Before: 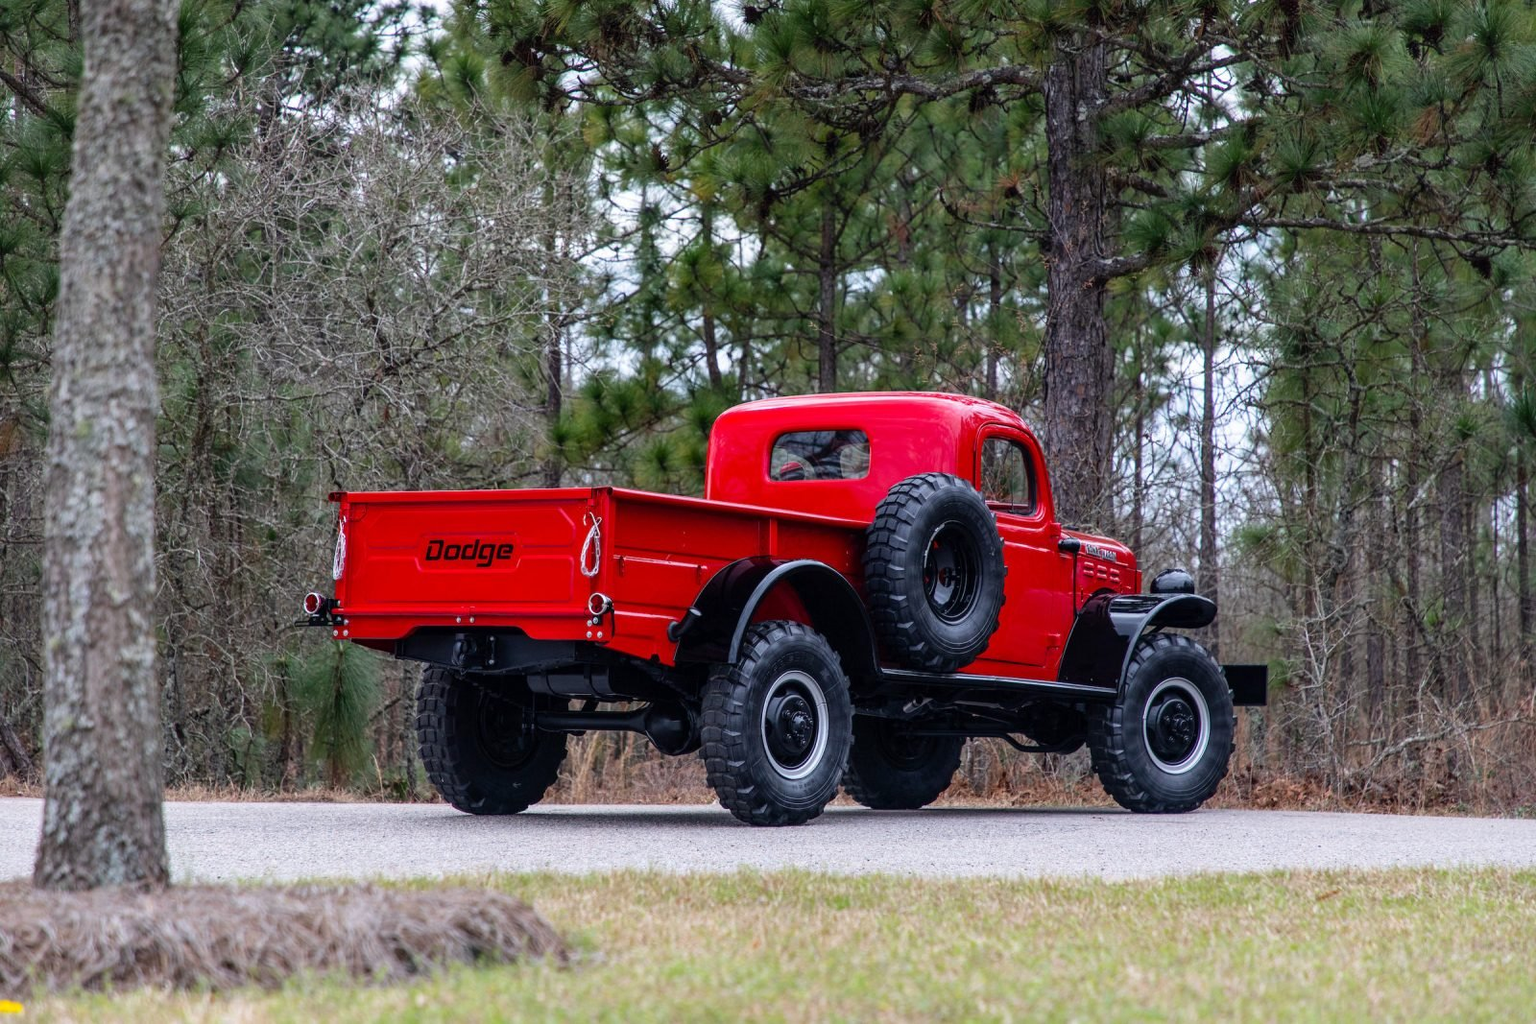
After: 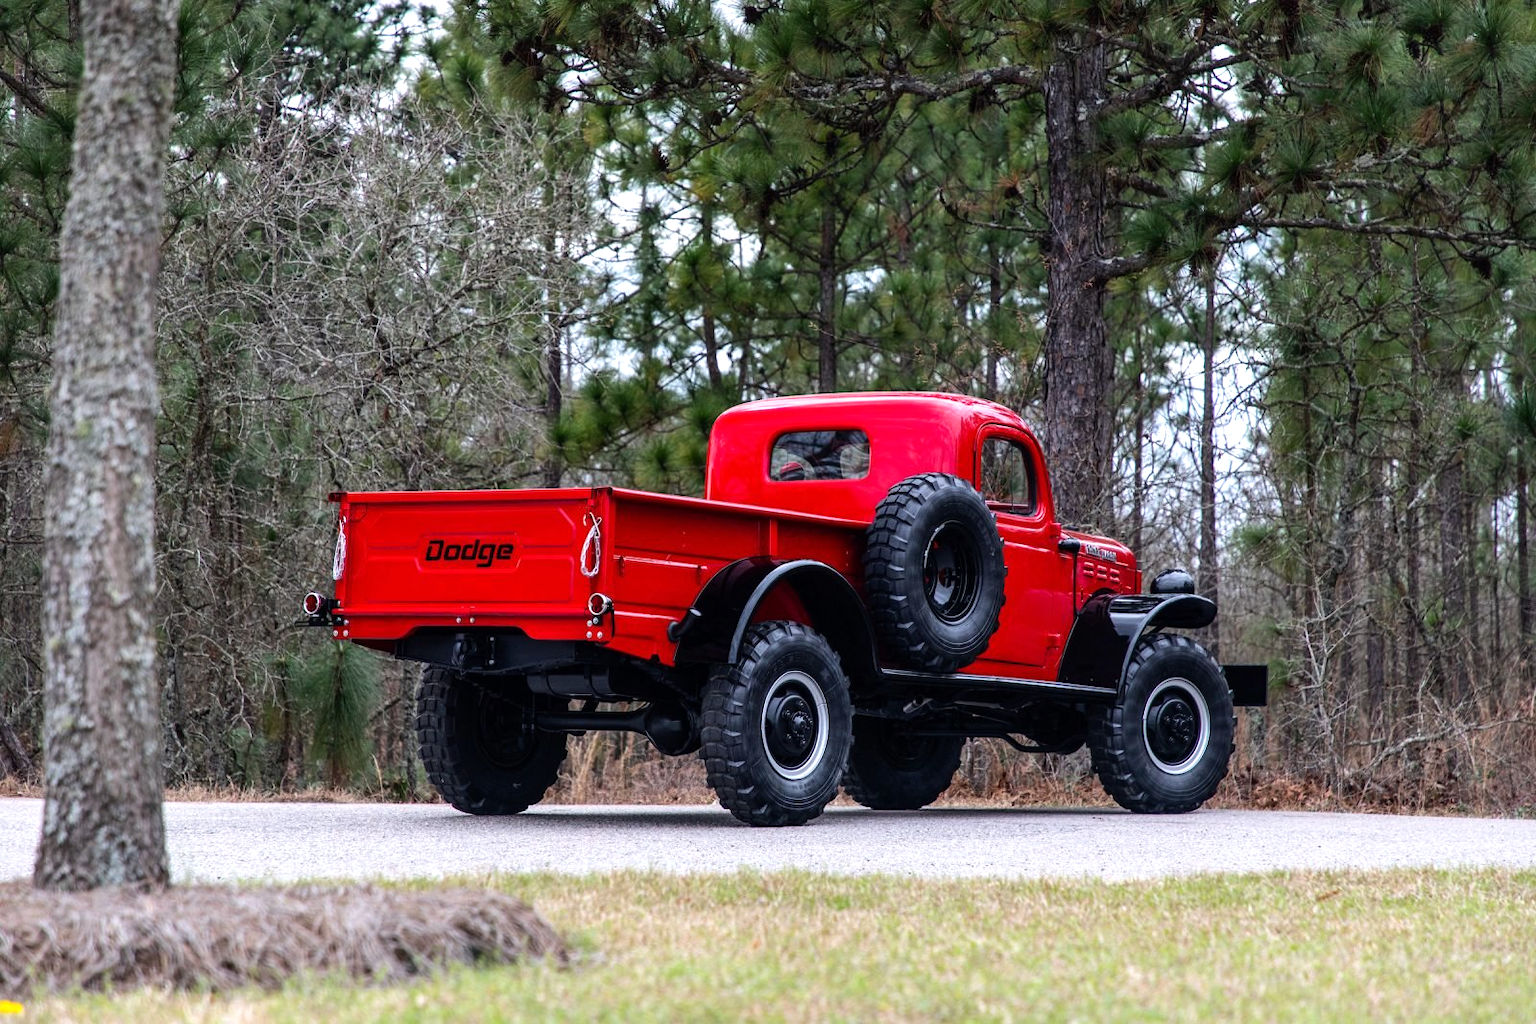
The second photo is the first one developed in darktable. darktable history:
tone equalizer: -8 EV -0.417 EV, -7 EV -0.389 EV, -6 EV -0.333 EV, -5 EV -0.222 EV, -3 EV 0.222 EV, -2 EV 0.333 EV, -1 EV 0.389 EV, +0 EV 0.417 EV, edges refinement/feathering 500, mask exposure compensation -1.57 EV, preserve details no
exposure: exposure 0.02 EV, compensate highlight preservation false
